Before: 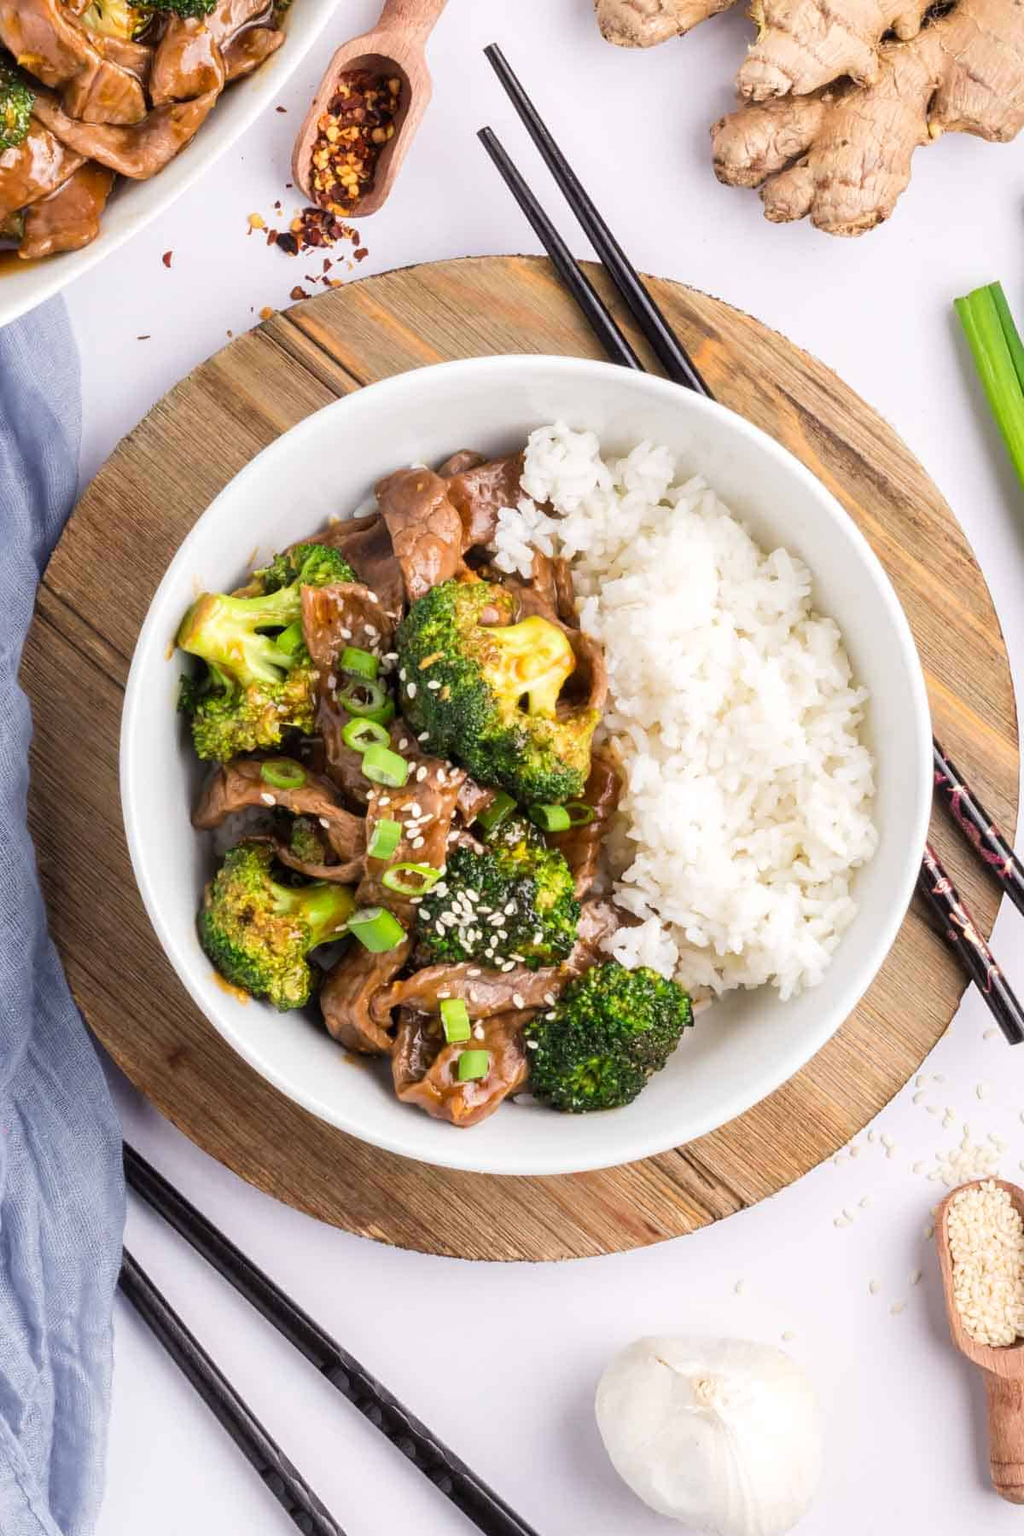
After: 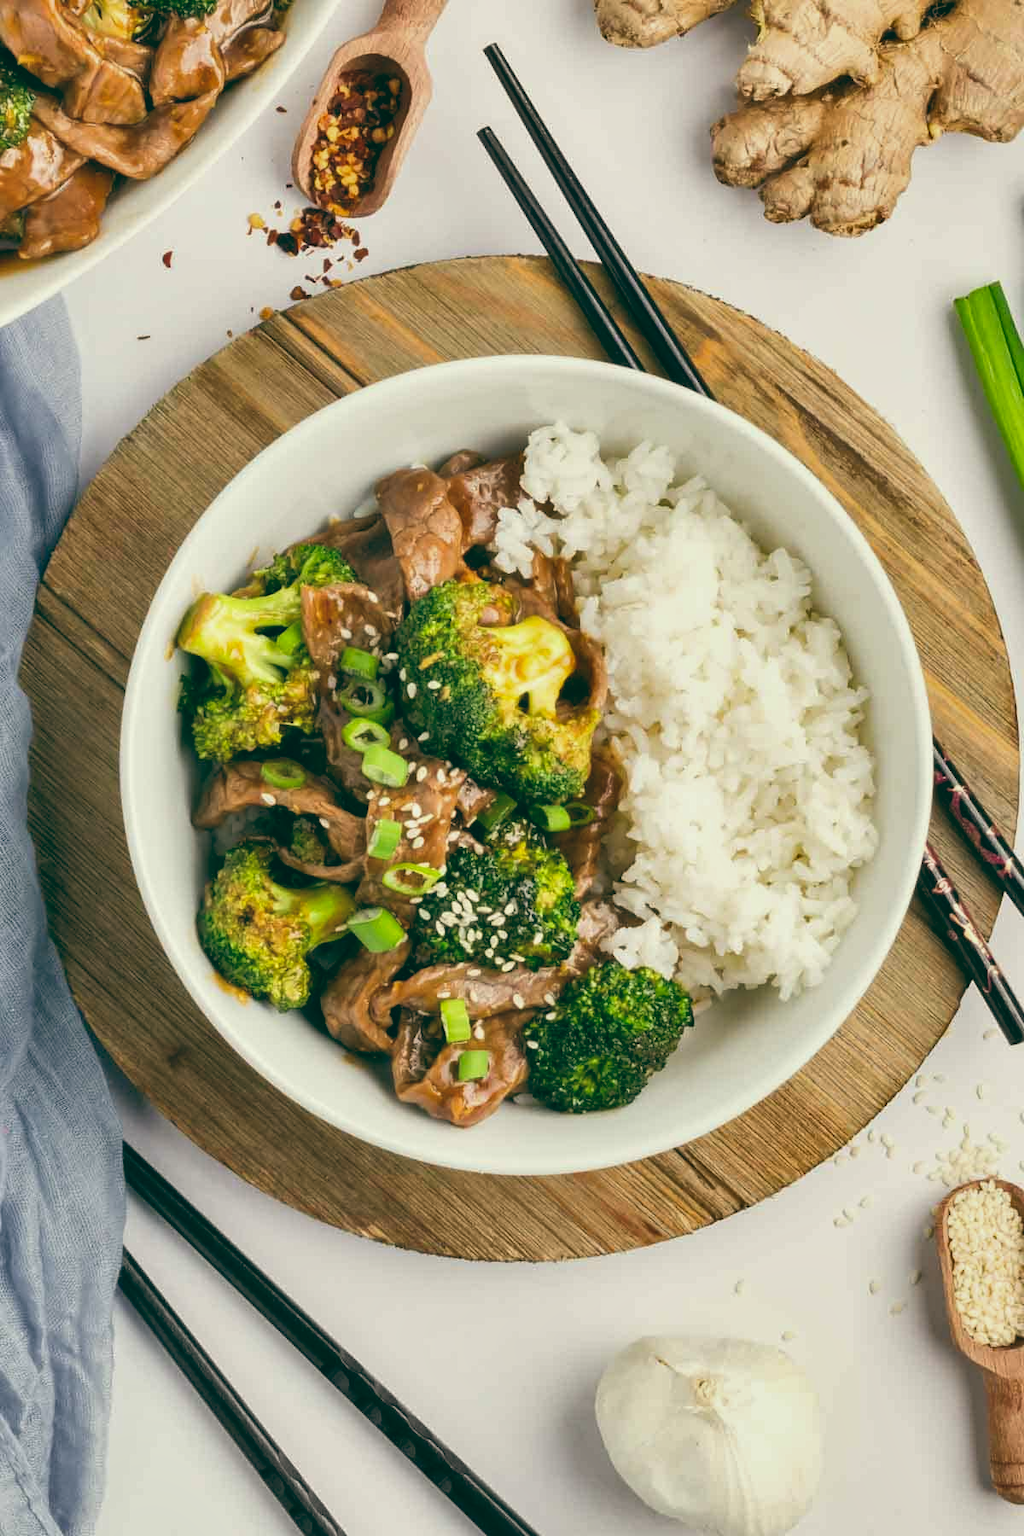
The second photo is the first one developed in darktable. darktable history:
color balance: lift [1.005, 0.99, 1.007, 1.01], gamma [1, 1.034, 1.032, 0.966], gain [0.873, 1.055, 1.067, 0.933]
shadows and highlights: soften with gaussian
